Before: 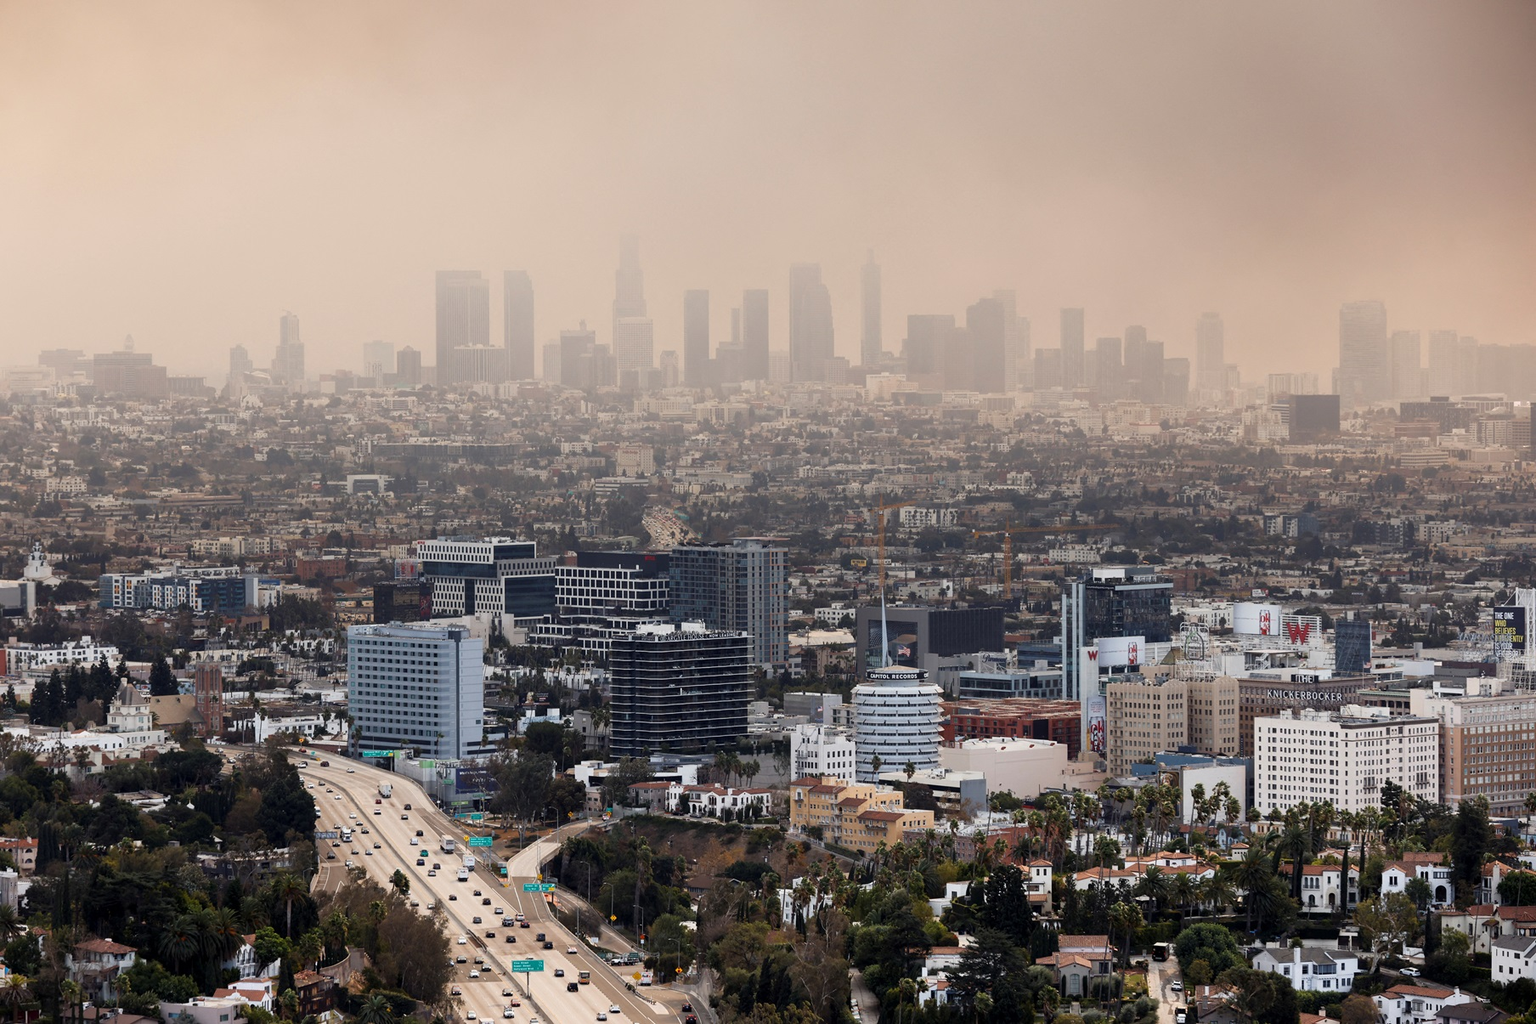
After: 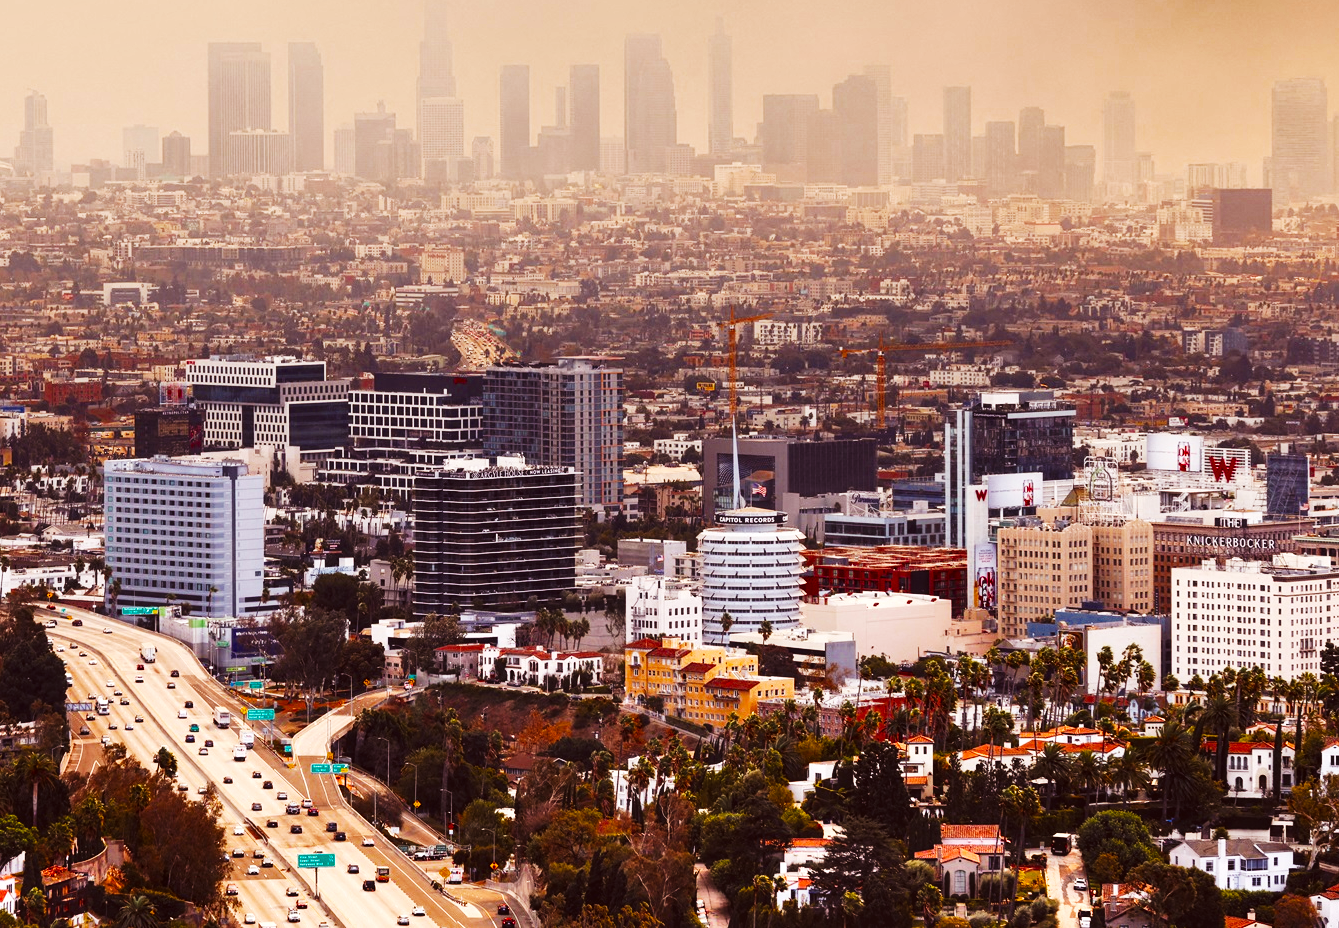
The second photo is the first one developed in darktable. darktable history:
base curve: curves: ch0 [(0, 0) (0.007, 0.004) (0.027, 0.03) (0.046, 0.07) (0.207, 0.54) (0.442, 0.872) (0.673, 0.972) (1, 1)], preserve colors none
exposure: black level correction -0.015, exposure -0.539 EV, compensate highlight preservation false
local contrast: highlights 104%, shadows 101%, detail 131%, midtone range 0.2
crop: left 16.881%, top 22.941%, right 9.01%
color balance rgb: power › chroma 1.542%, power › hue 28.05°, linear chroma grading › global chroma 5.483%, perceptual saturation grading › global saturation 29.698%, perceptual brilliance grading › global brilliance -0.764%, perceptual brilliance grading › highlights -1.035%, perceptual brilliance grading › mid-tones -1.709%, perceptual brilliance grading › shadows -1.726%, global vibrance 10.344%, saturation formula JzAzBz (2021)
shadows and highlights: soften with gaussian
